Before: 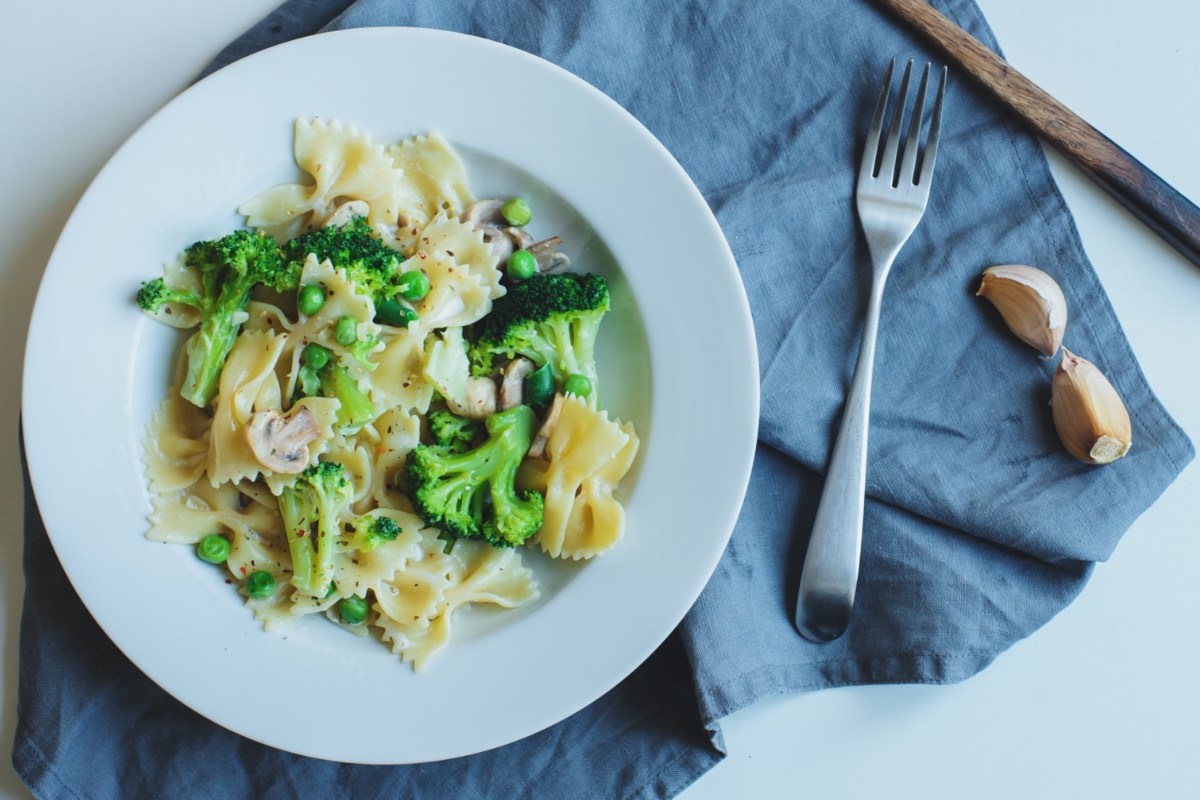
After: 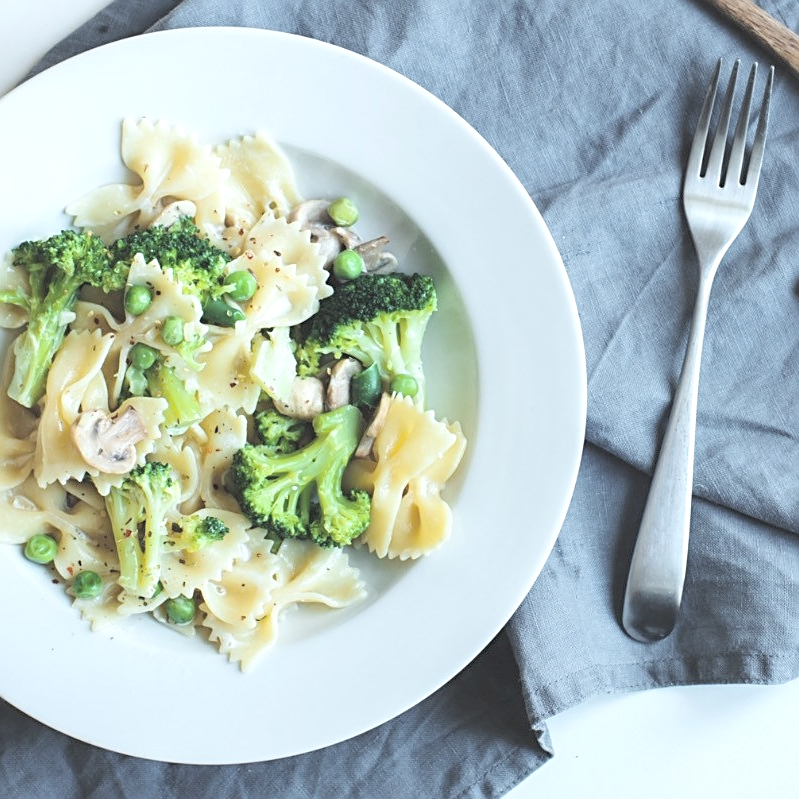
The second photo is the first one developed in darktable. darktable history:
crop and rotate: left 14.436%, right 18.898%
white balance: emerald 1
exposure: black level correction 0.001, exposure 0.5 EV, compensate exposure bias true, compensate highlight preservation false
color balance: output saturation 120%
tone equalizer: on, module defaults
contrast brightness saturation: brightness 0.18, saturation -0.5
sharpen: on, module defaults
